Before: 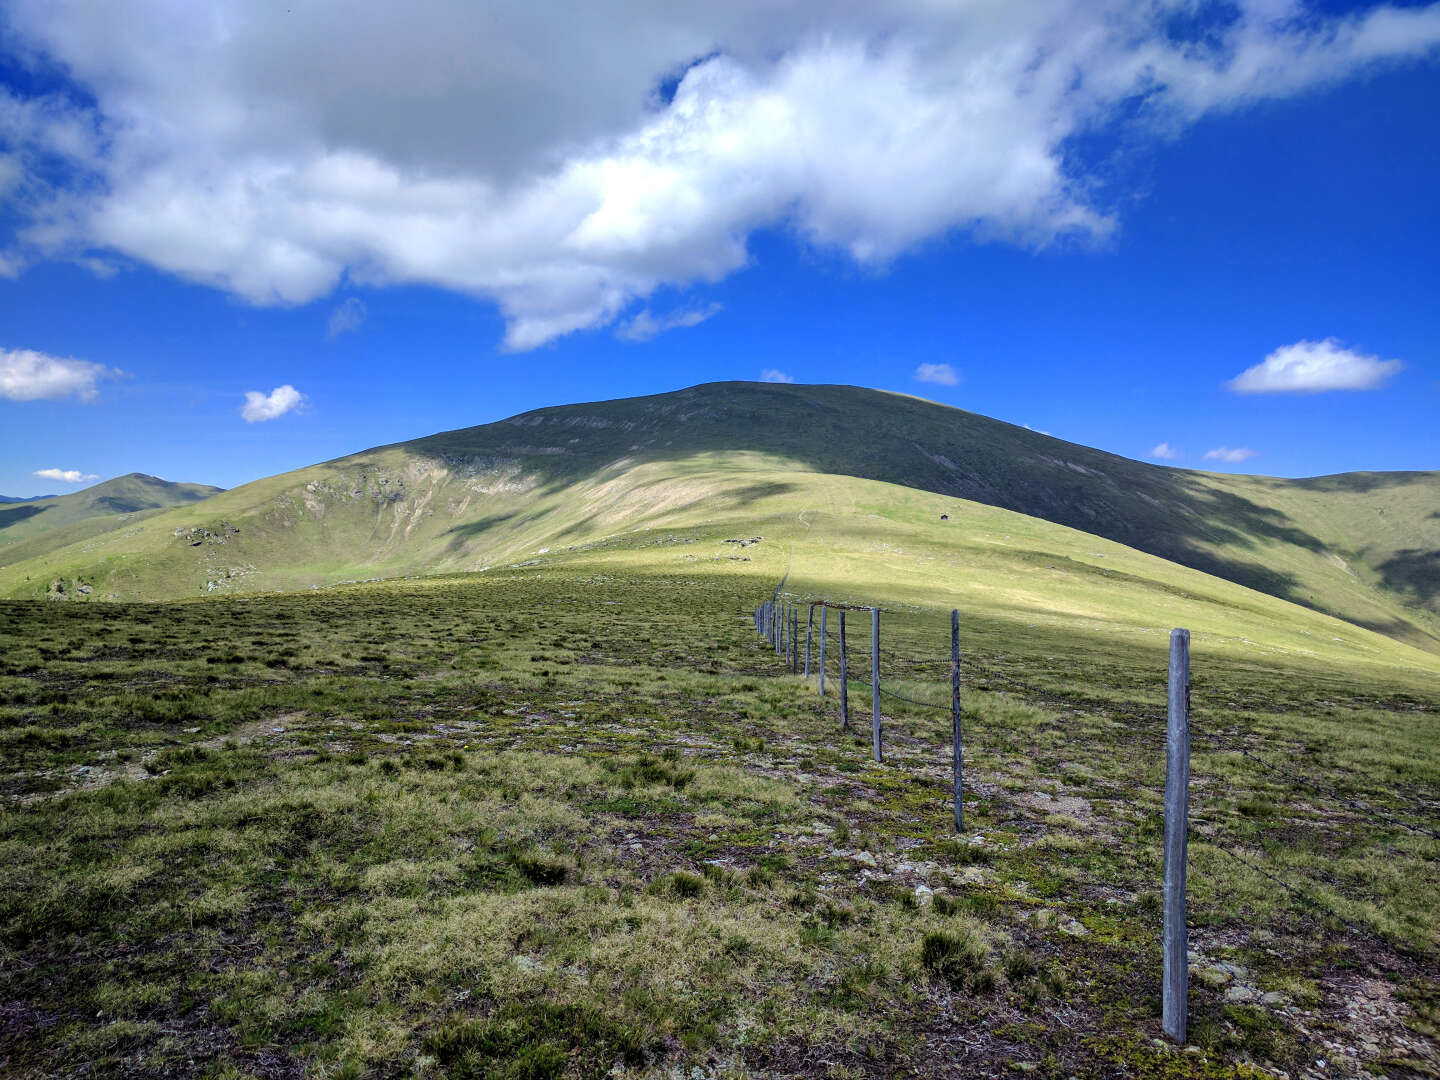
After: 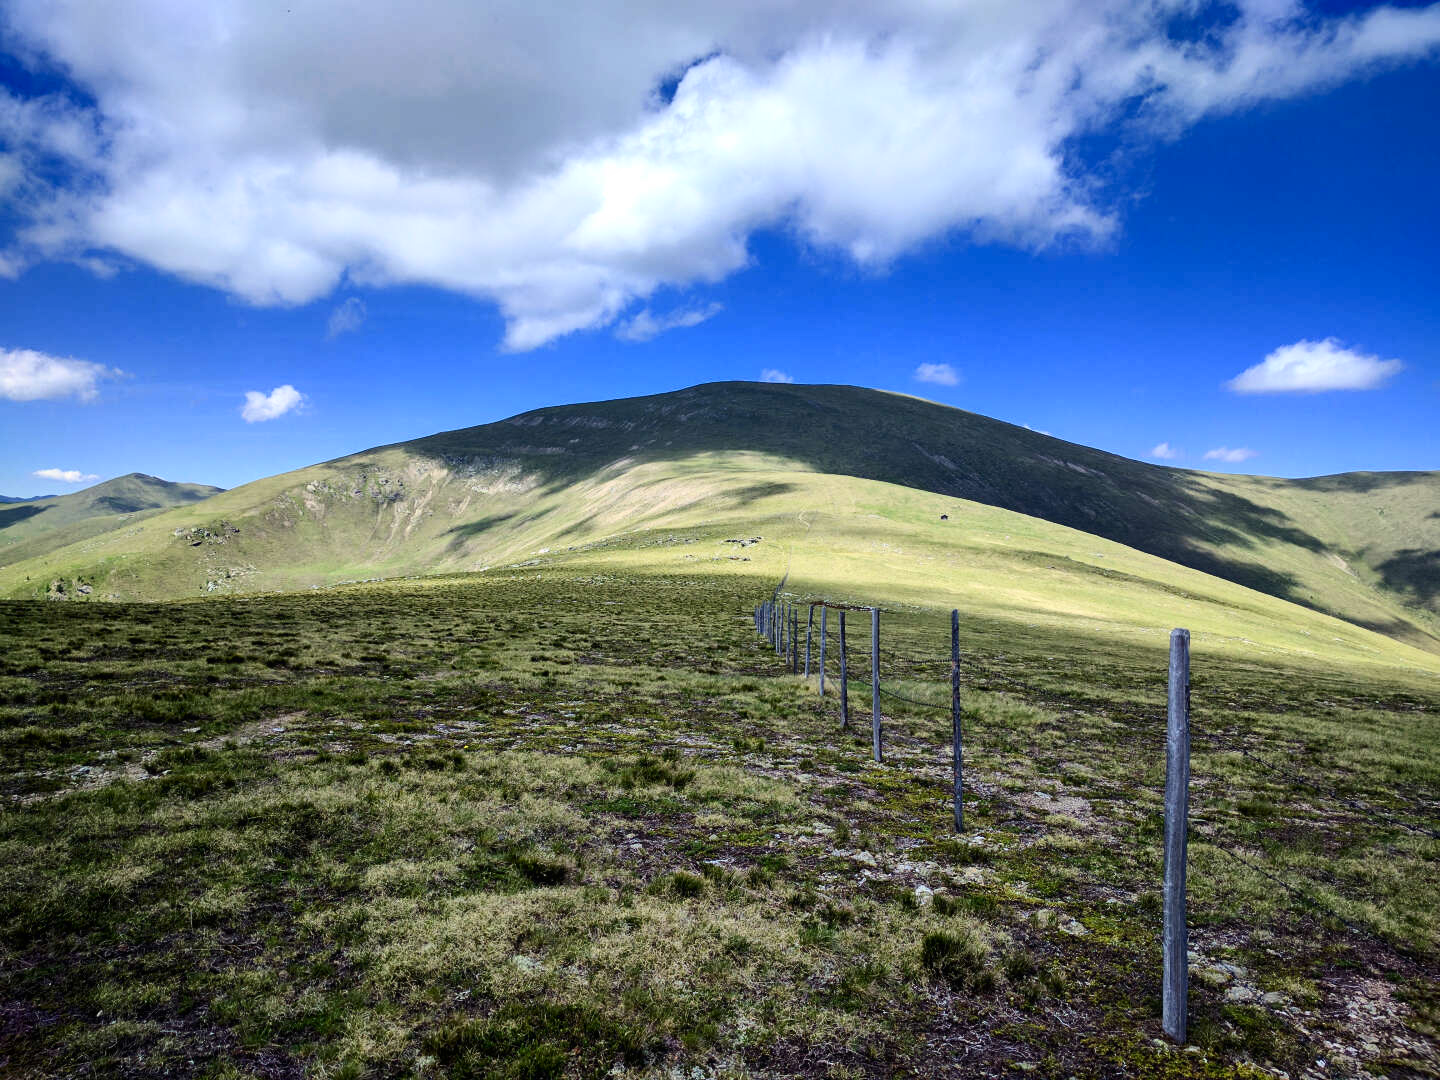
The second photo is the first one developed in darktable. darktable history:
contrast equalizer: octaves 7, y [[0.5, 0.488, 0.462, 0.461, 0.491, 0.5], [0.5 ×6], [0.5 ×6], [0 ×6], [0 ×6]], mix 0.301
contrast brightness saturation: contrast 0.22
